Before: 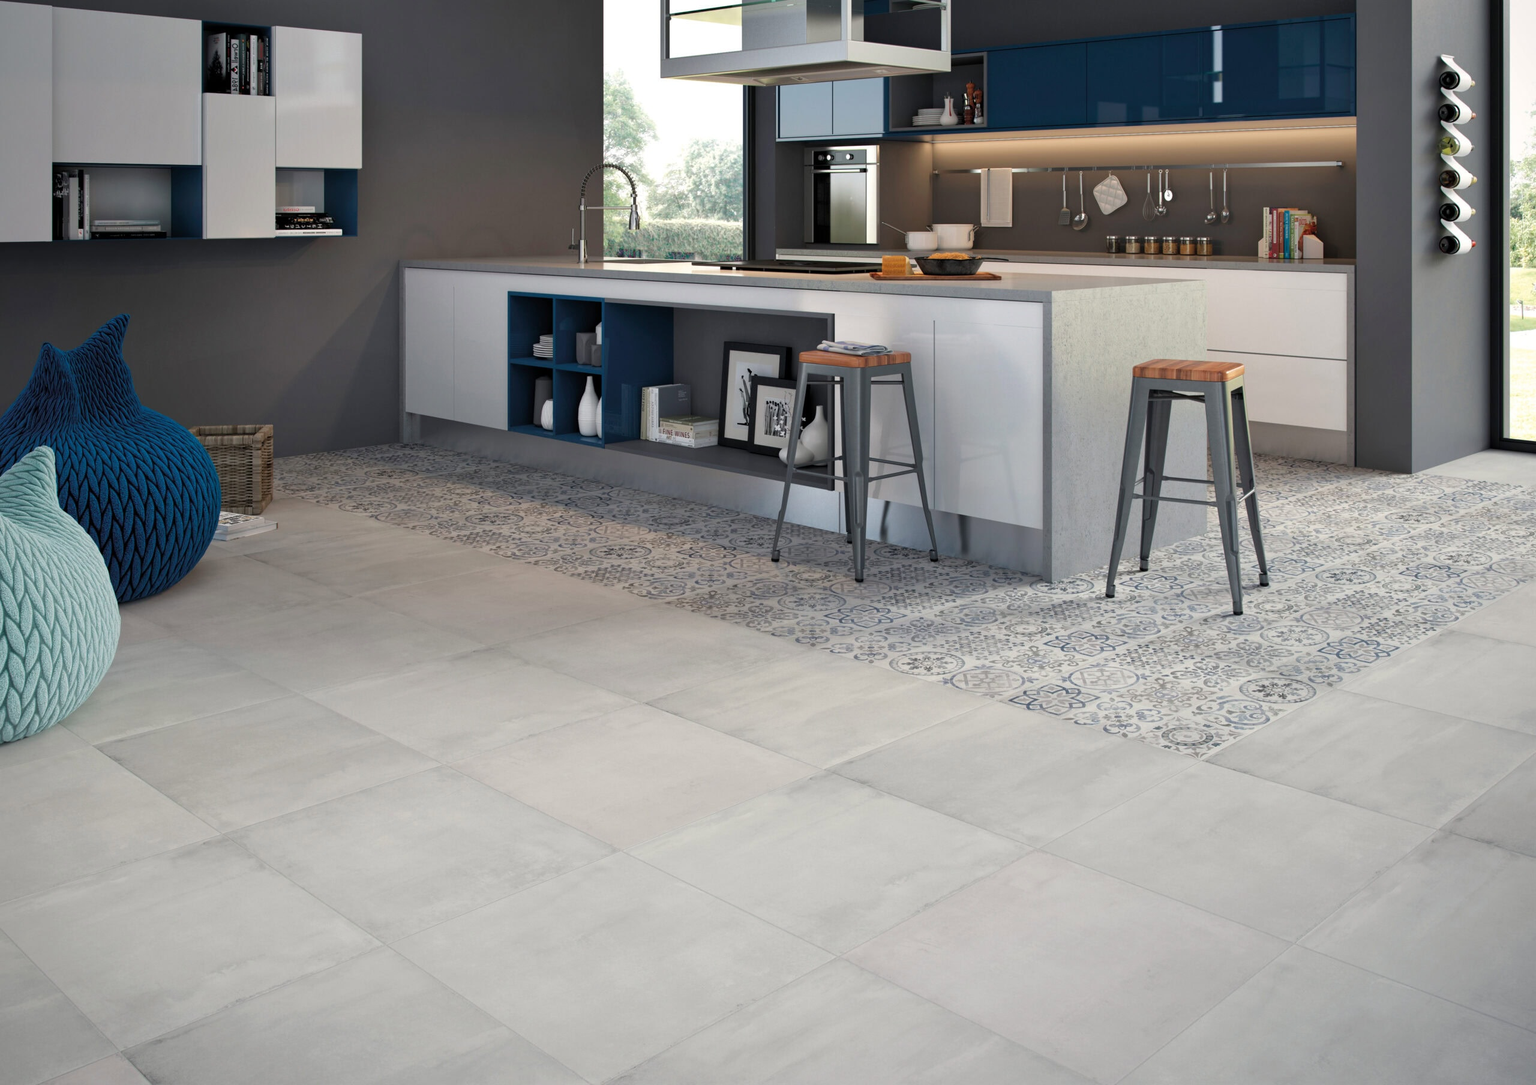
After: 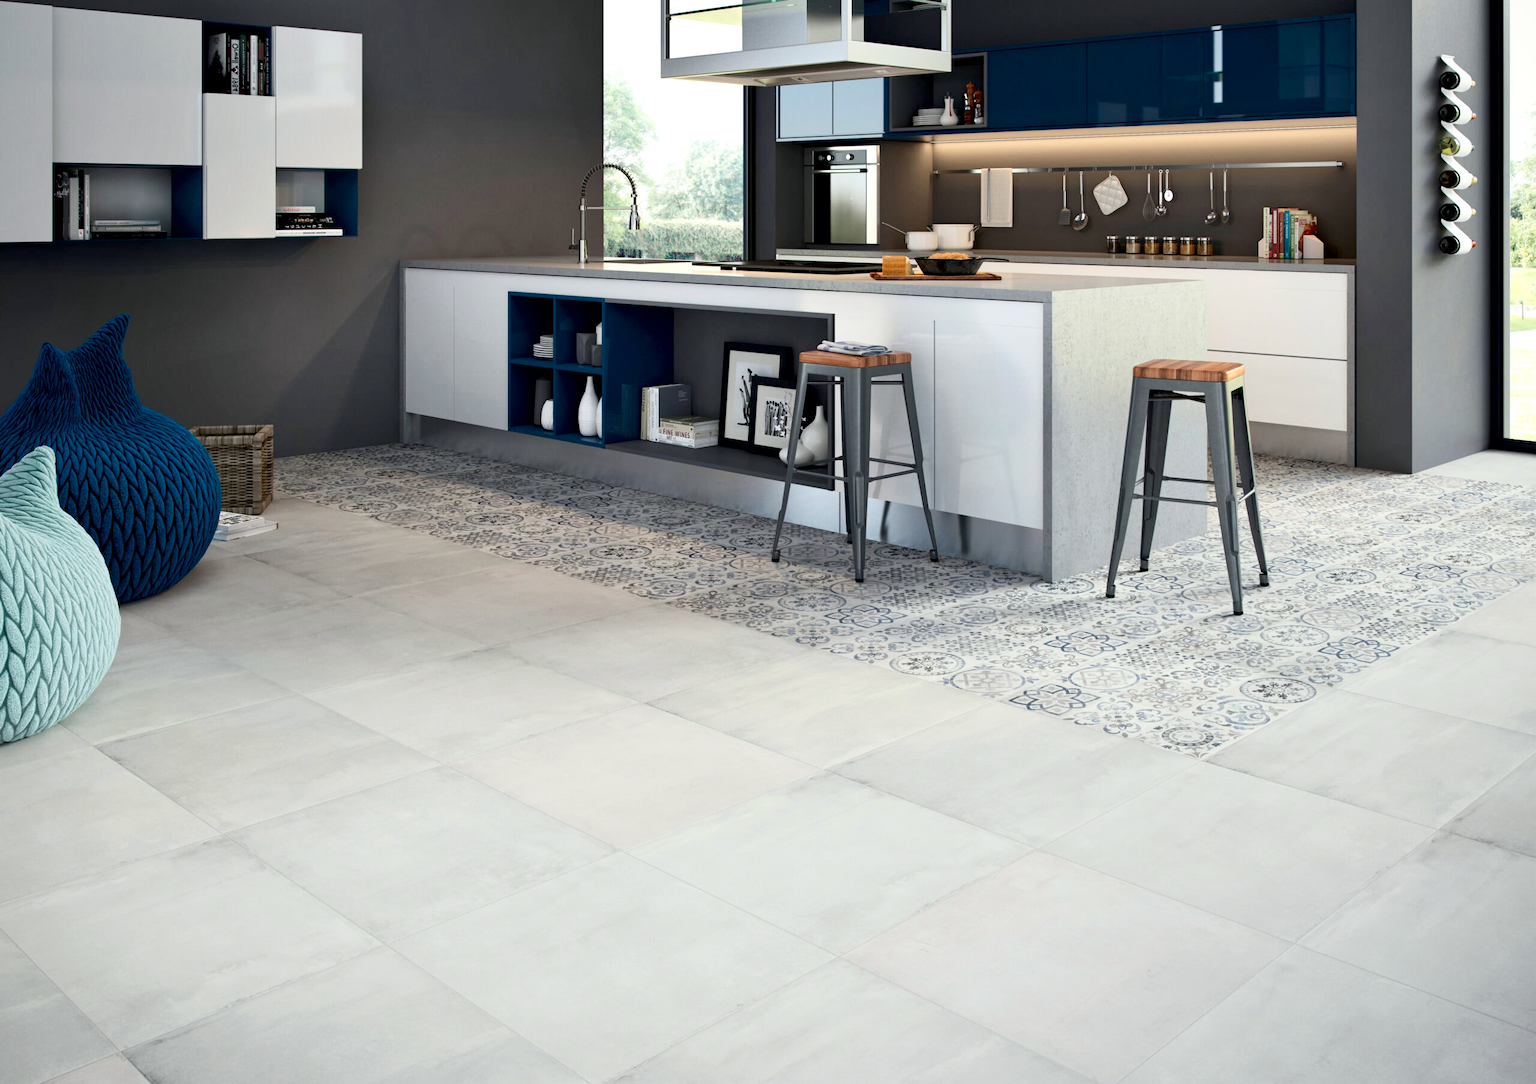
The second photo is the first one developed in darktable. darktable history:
contrast brightness saturation: contrast 0.24, brightness 0.09
white balance: red 0.978, blue 0.999
exposure: black level correction 0.009, exposure 0.119 EV, compensate highlight preservation false
